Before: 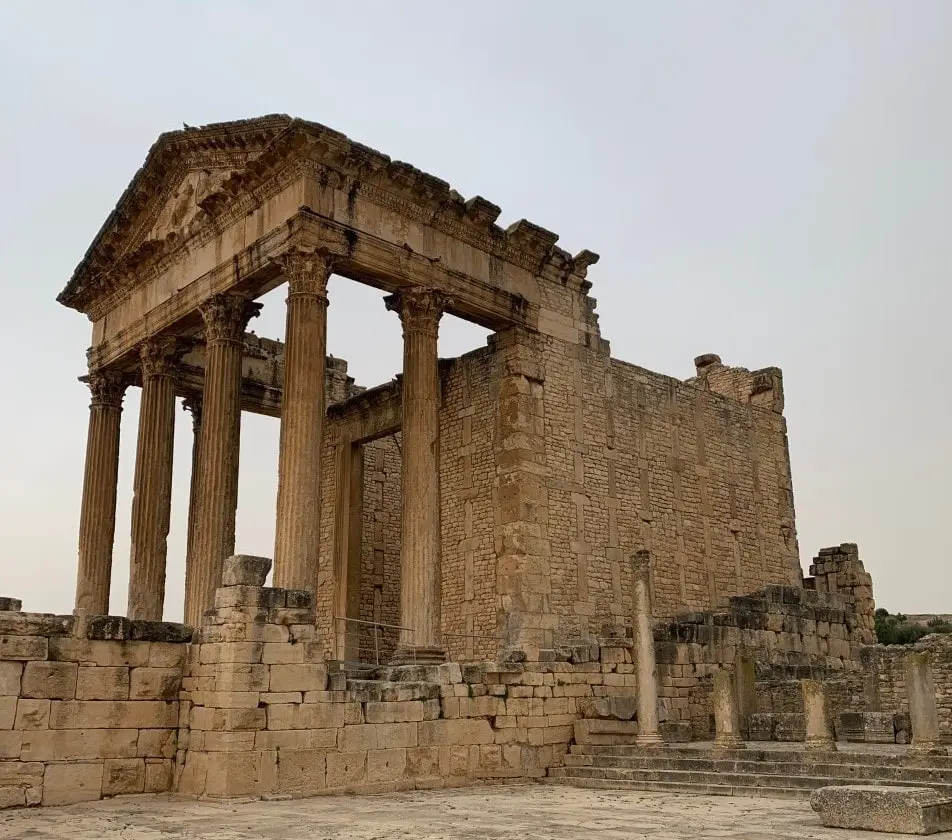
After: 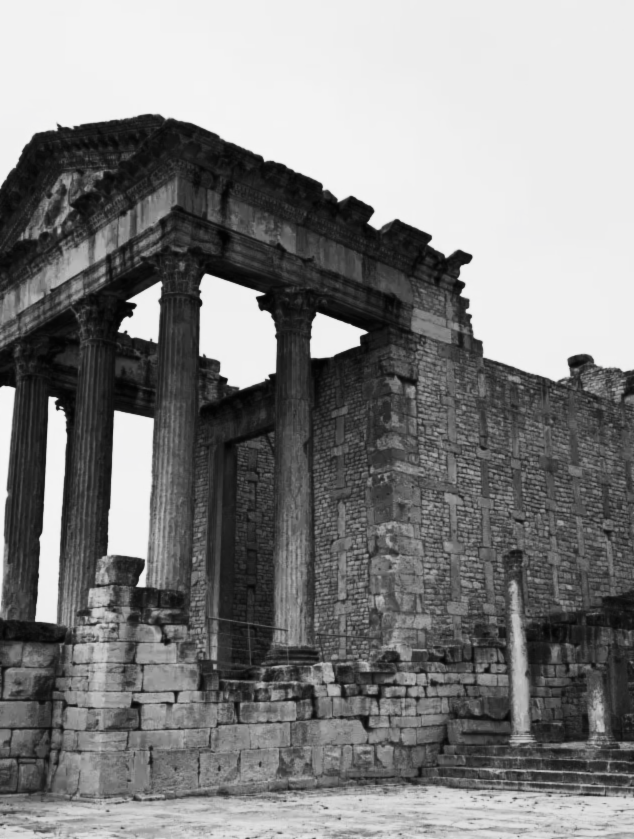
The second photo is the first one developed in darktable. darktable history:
lowpass: radius 0.76, contrast 1.56, saturation 0, unbound 0
crop and rotate: left 13.409%, right 19.924%
tone curve: curves: ch0 [(0, 0) (0.003, 0.003) (0.011, 0.012) (0.025, 0.023) (0.044, 0.04) (0.069, 0.056) (0.1, 0.082) (0.136, 0.107) (0.177, 0.144) (0.224, 0.186) (0.277, 0.237) (0.335, 0.297) (0.399, 0.37) (0.468, 0.465) (0.543, 0.567) (0.623, 0.68) (0.709, 0.782) (0.801, 0.86) (0.898, 0.924) (1, 1)], preserve colors none
